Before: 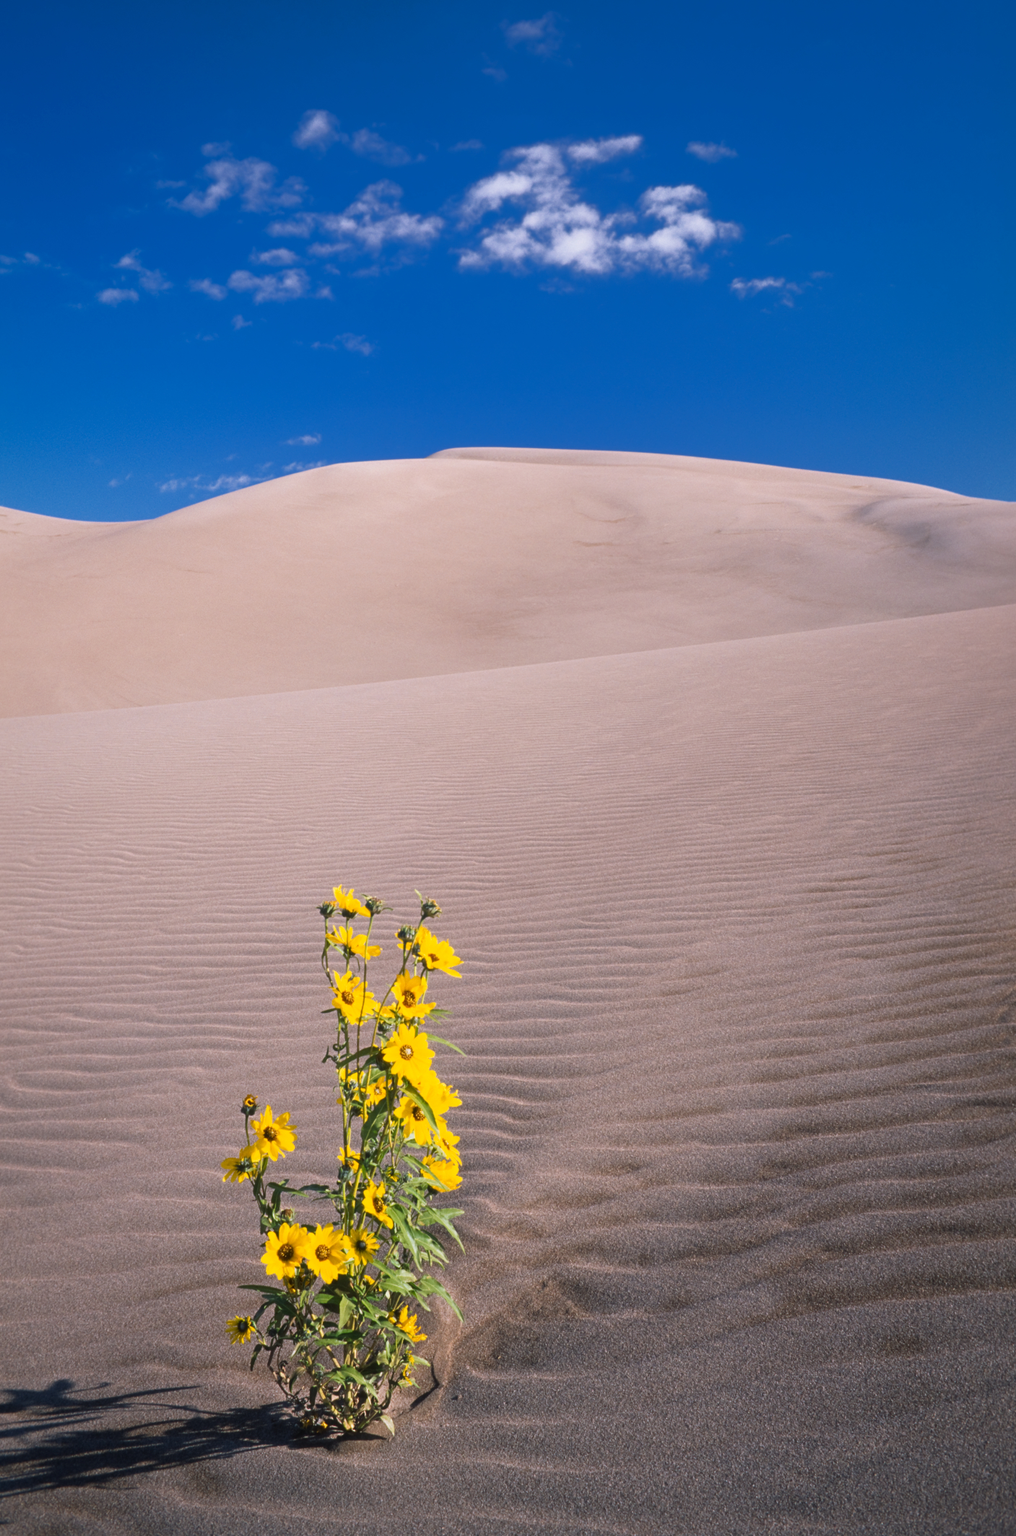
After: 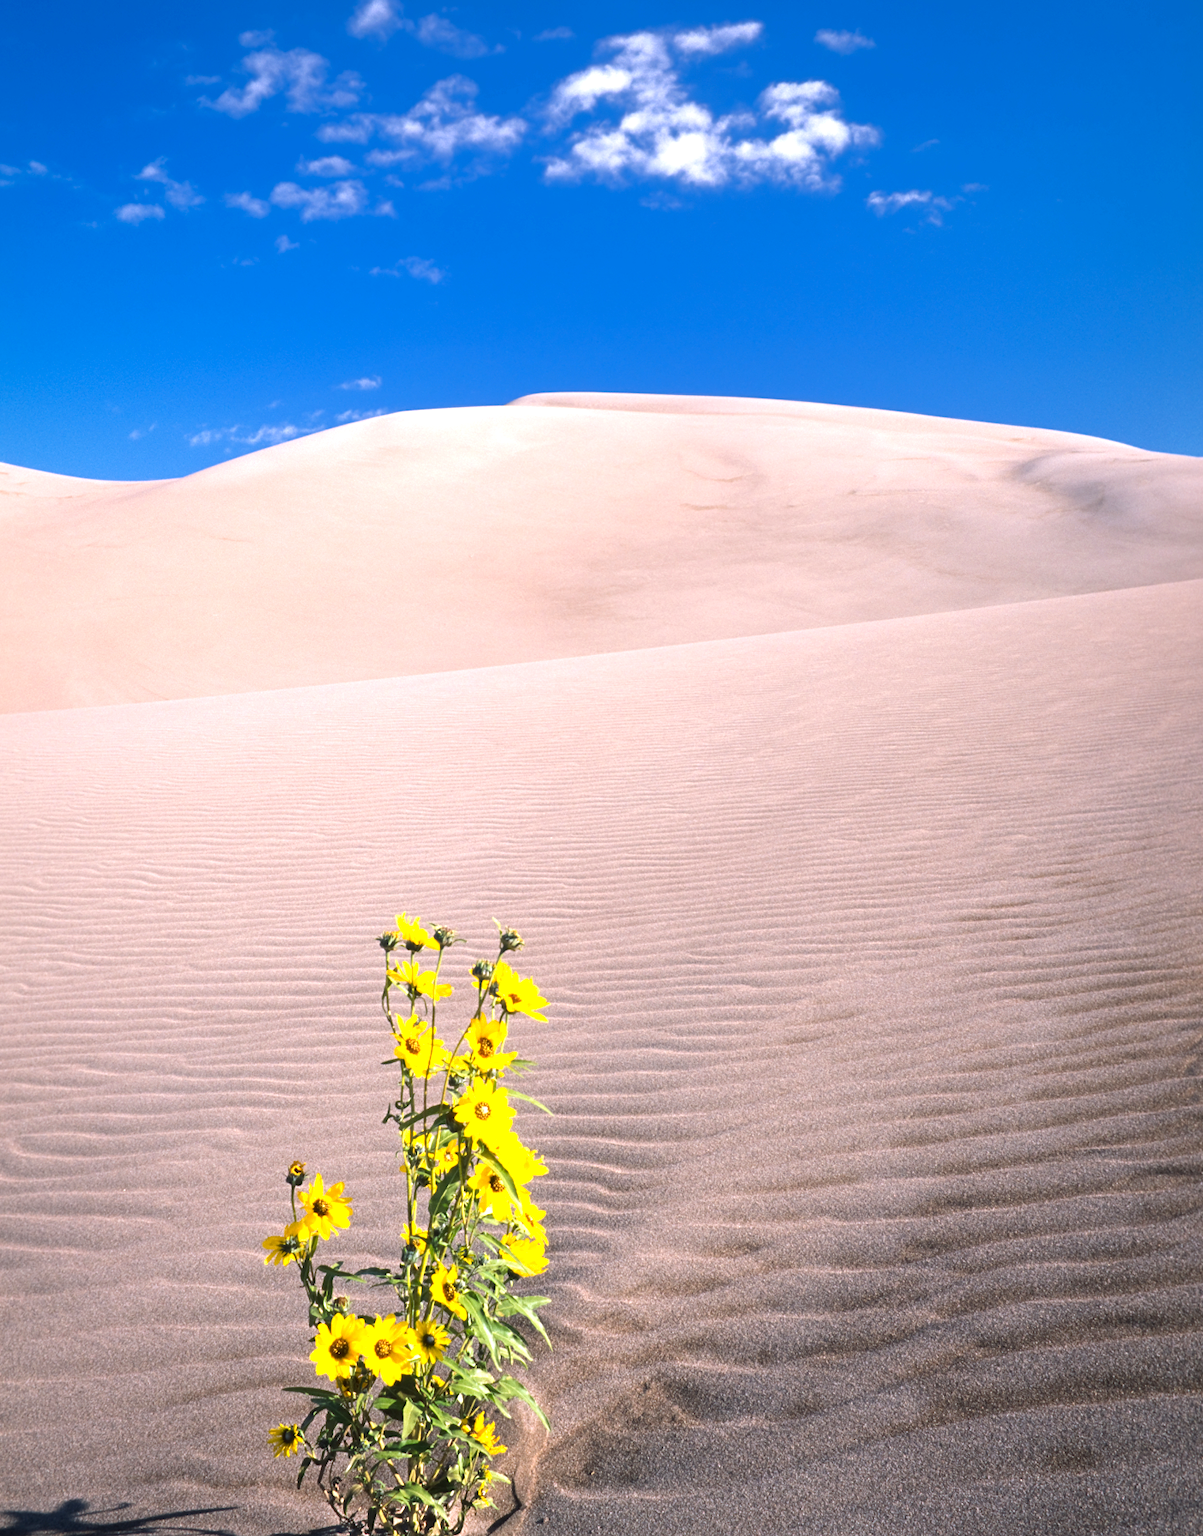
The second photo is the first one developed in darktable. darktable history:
crop: top 7.625%, bottom 8.027%
exposure: black level correction 0.001, exposure 0.5 EV, compensate exposure bias true, compensate highlight preservation false
tone equalizer: -8 EV -0.417 EV, -7 EV -0.389 EV, -6 EV -0.333 EV, -5 EV -0.222 EV, -3 EV 0.222 EV, -2 EV 0.333 EV, -1 EV 0.389 EV, +0 EV 0.417 EV, edges refinement/feathering 500, mask exposure compensation -1.57 EV, preserve details no
